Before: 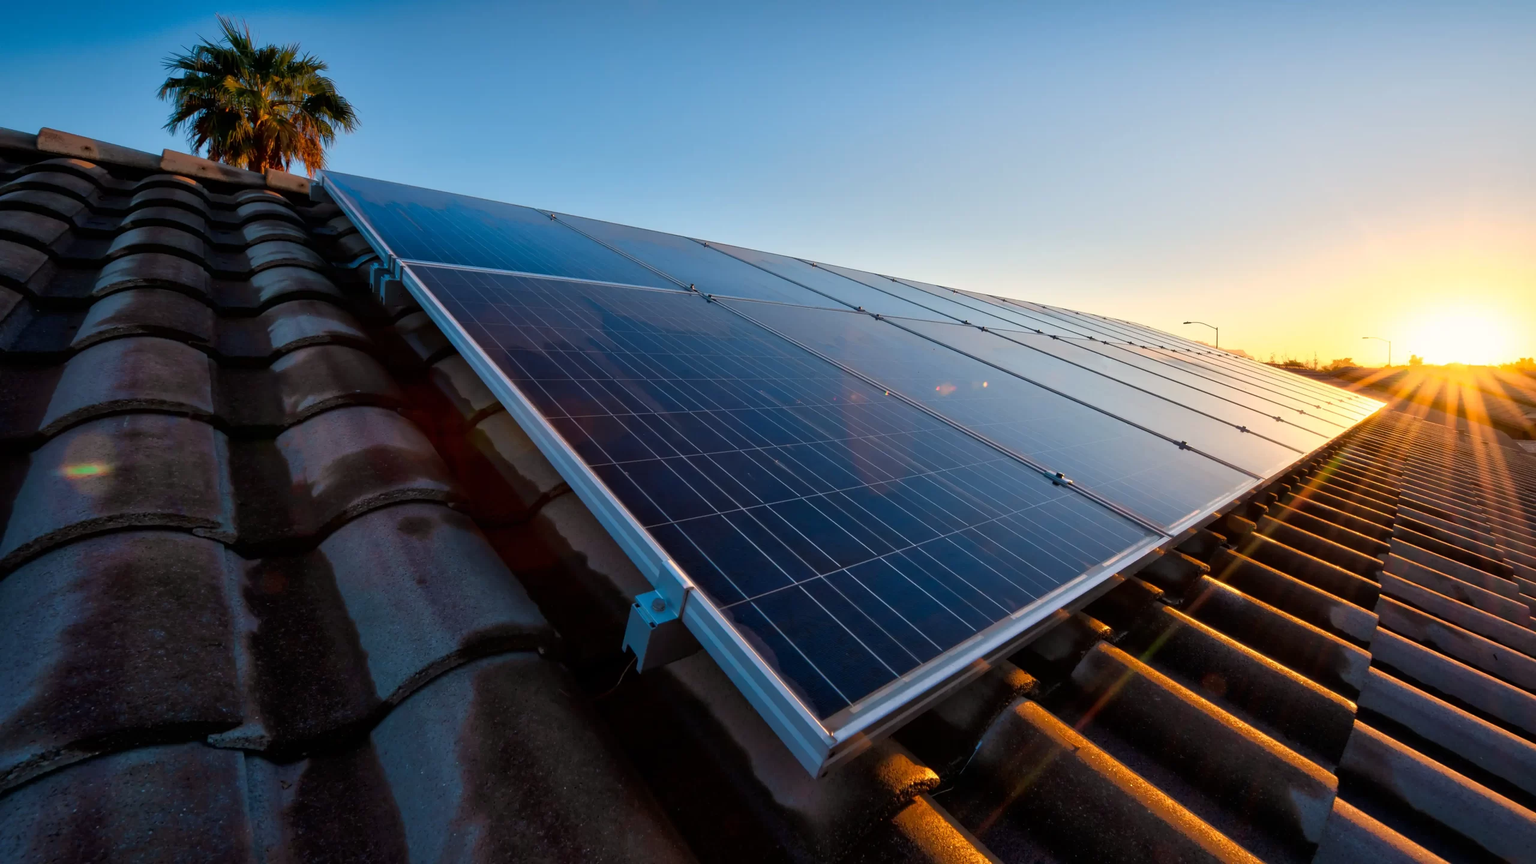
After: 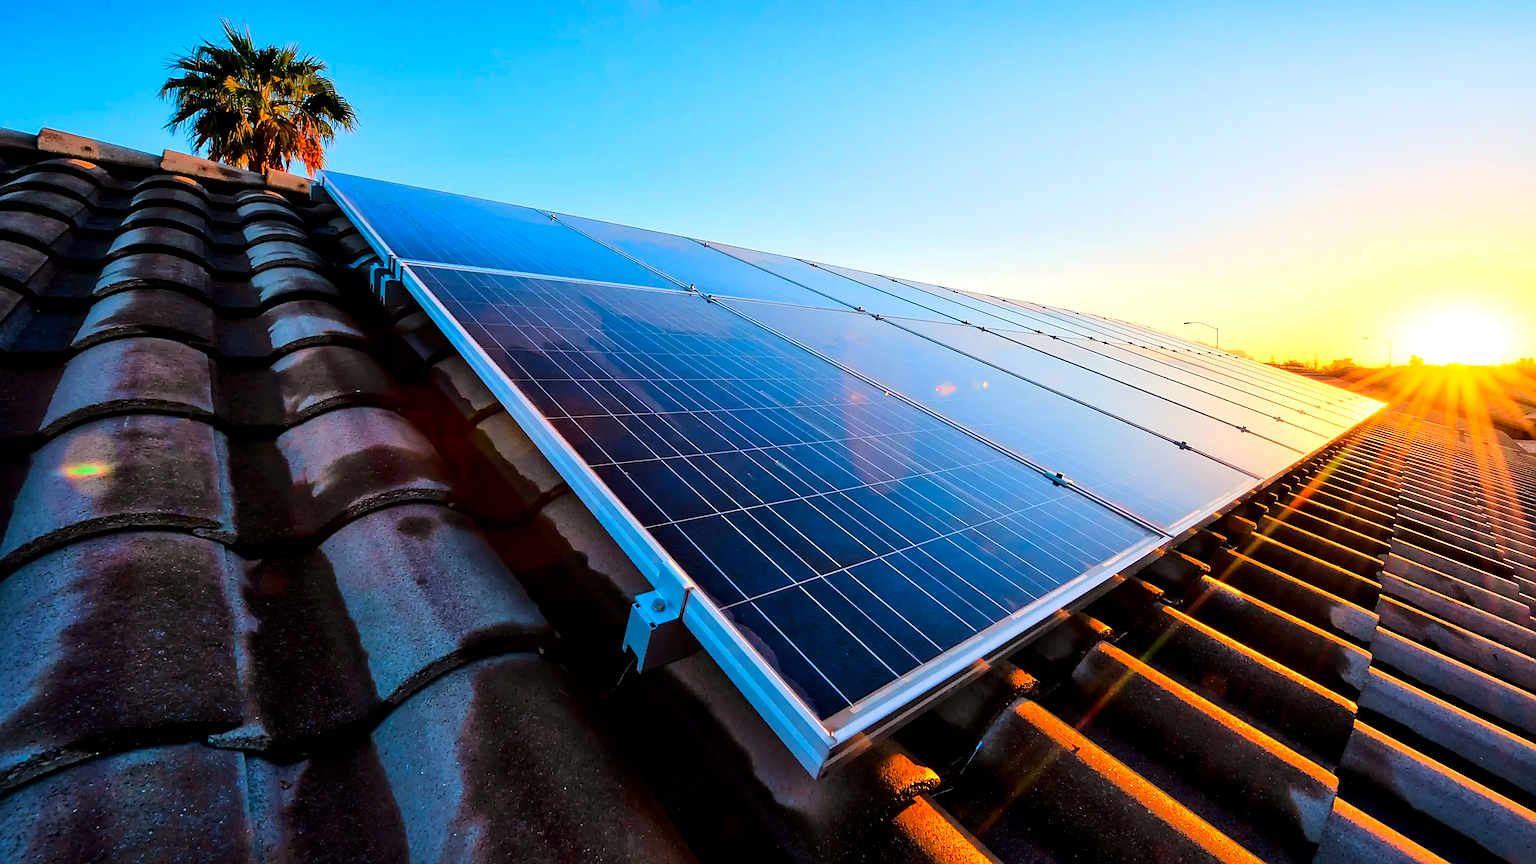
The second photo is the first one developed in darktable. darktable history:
color correction: highlights b* -0.053, saturation 1.34
sharpen: radius 1.371, amount 1.233, threshold 0.776
local contrast: highlights 61%, shadows 111%, detail 107%, midtone range 0.525
tone equalizer: -7 EV 0.15 EV, -6 EV 0.581 EV, -5 EV 1.19 EV, -4 EV 1.31 EV, -3 EV 1.12 EV, -2 EV 0.6 EV, -1 EV 0.153 EV, edges refinement/feathering 500, mask exposure compensation -1.57 EV, preserve details no
levels: levels [0, 0.474, 0.947]
